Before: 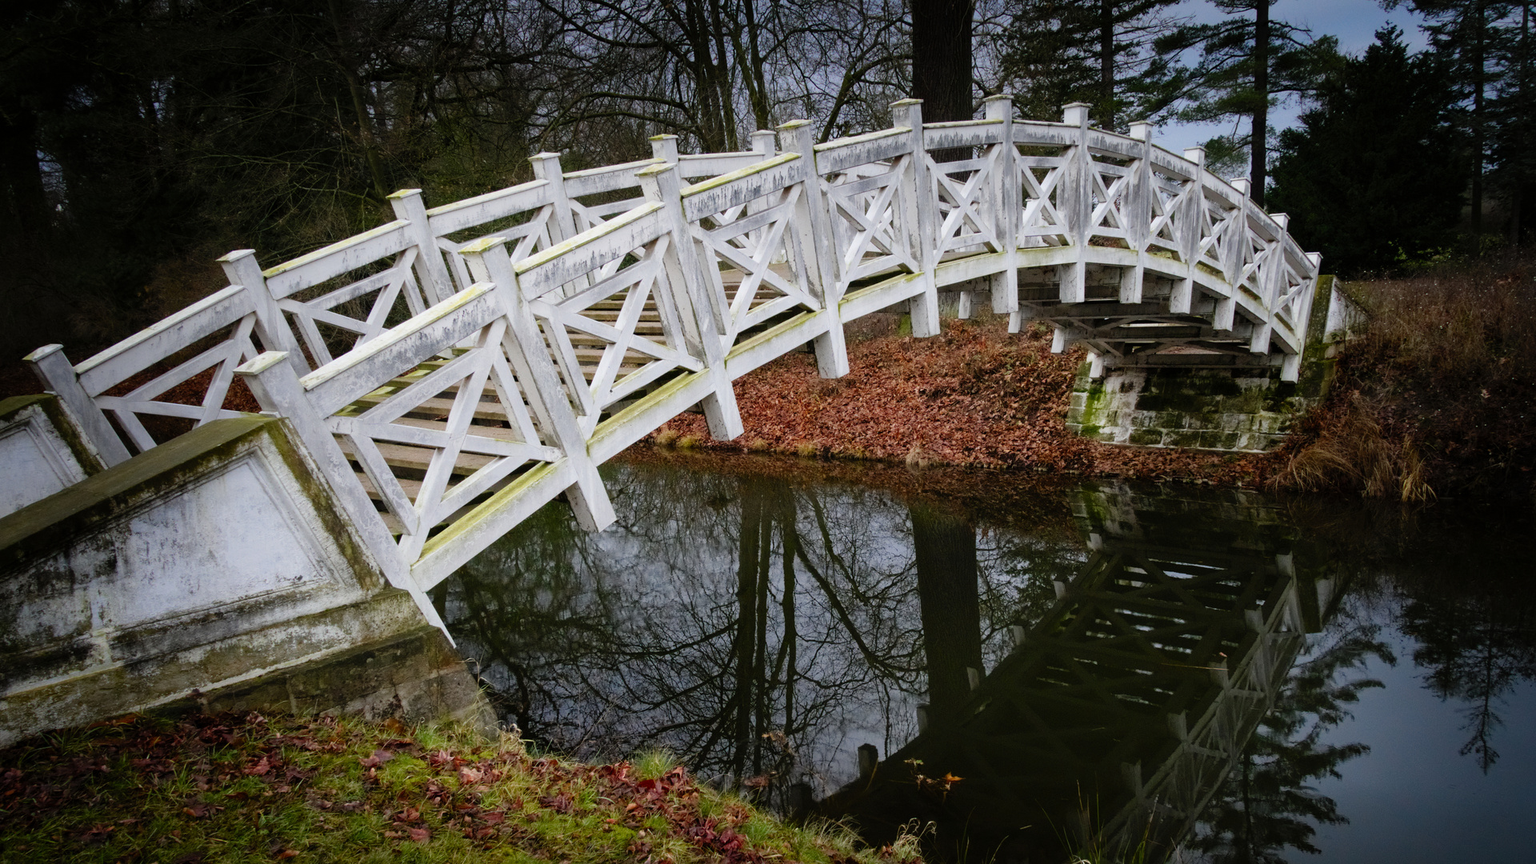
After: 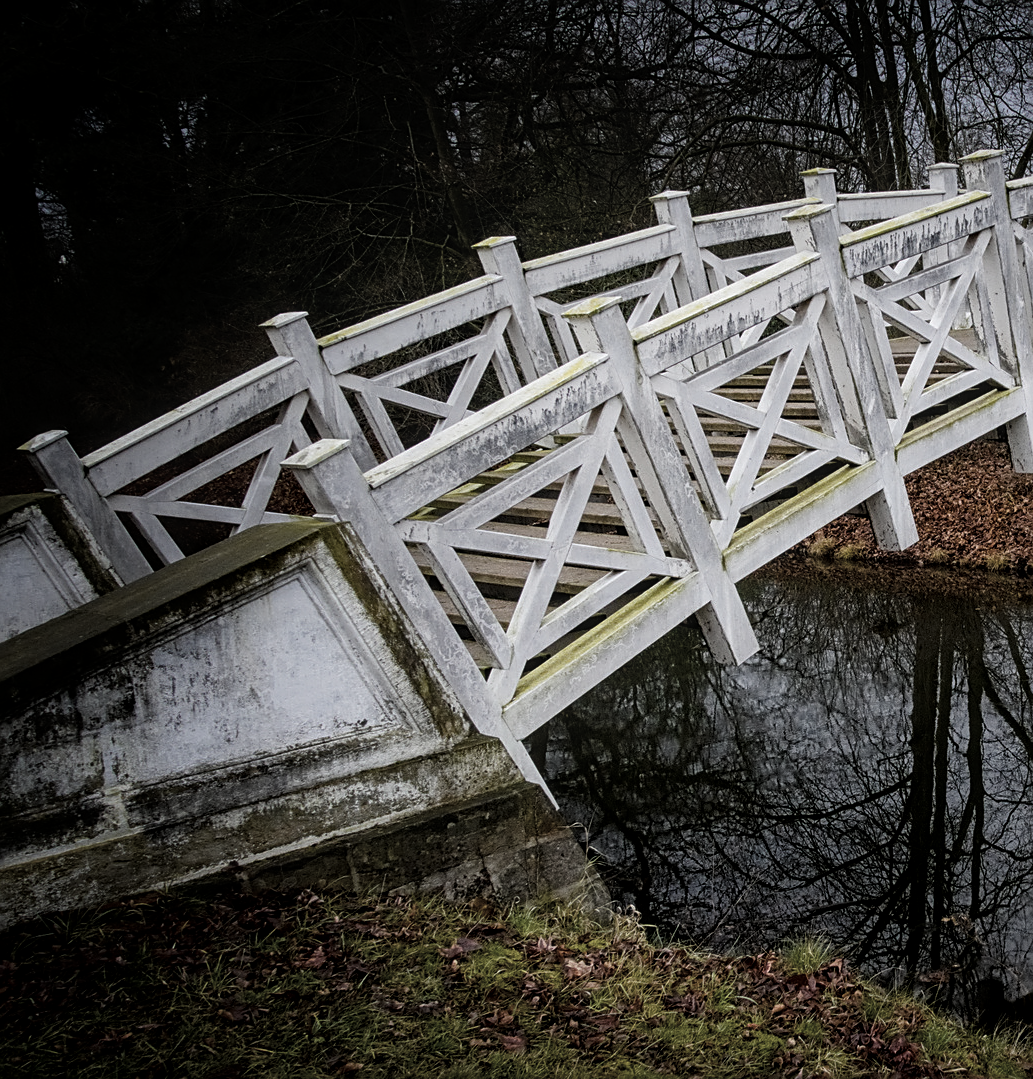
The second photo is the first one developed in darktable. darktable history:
tone curve: curves: ch0 [(0, 0) (0.153, 0.056) (1, 1)], color space Lab, linked channels, preserve colors none
crop: left 0.587%, right 45.588%, bottom 0.086%
local contrast: detail 130%
sharpen: on, module defaults
exposure: compensate exposure bias true, compensate highlight preservation false
color balance rgb: linear chroma grading › global chroma 15%, perceptual saturation grading › global saturation 30%
color correction: saturation 0.5
contrast equalizer: y [[0.439, 0.44, 0.442, 0.457, 0.493, 0.498], [0.5 ×6], [0.5 ×6], [0 ×6], [0 ×6]], mix 0.59
